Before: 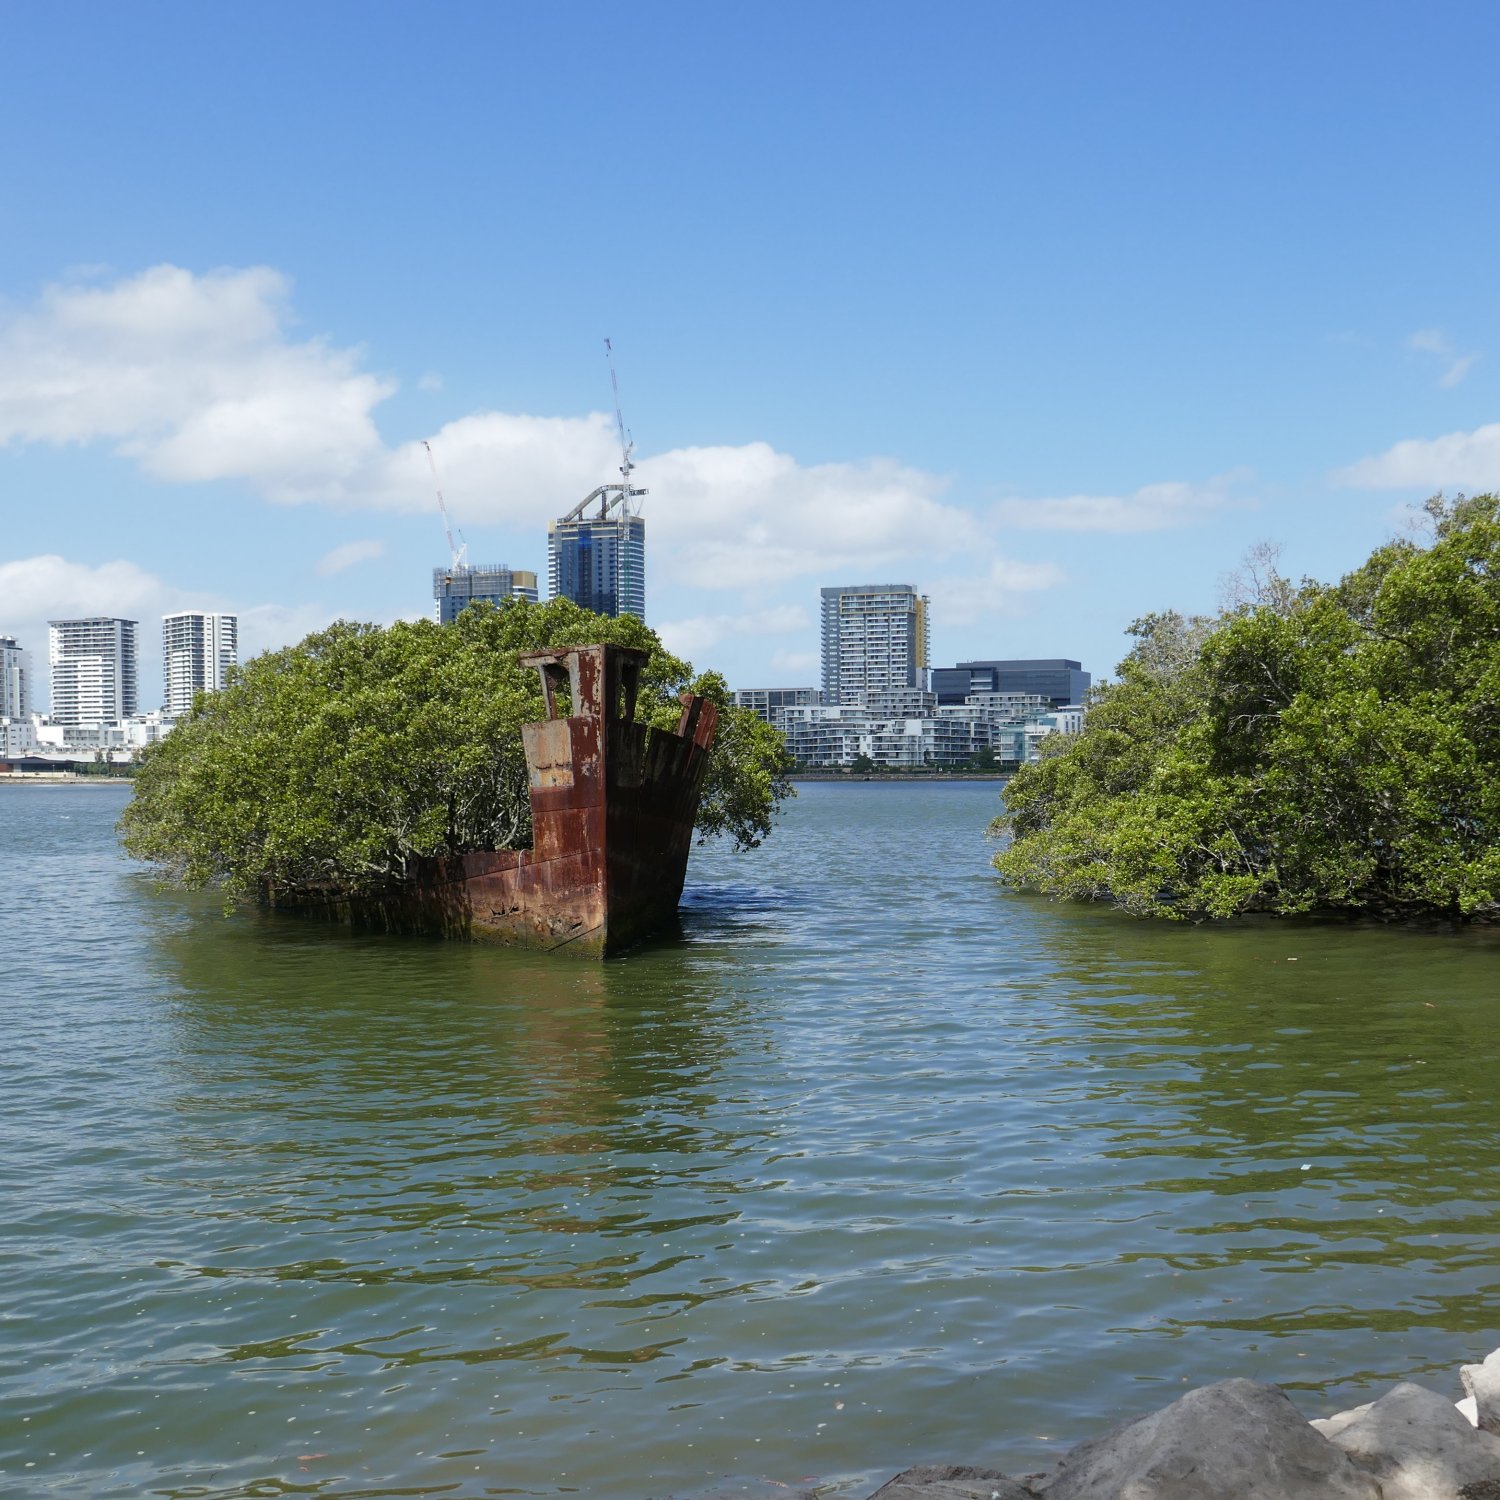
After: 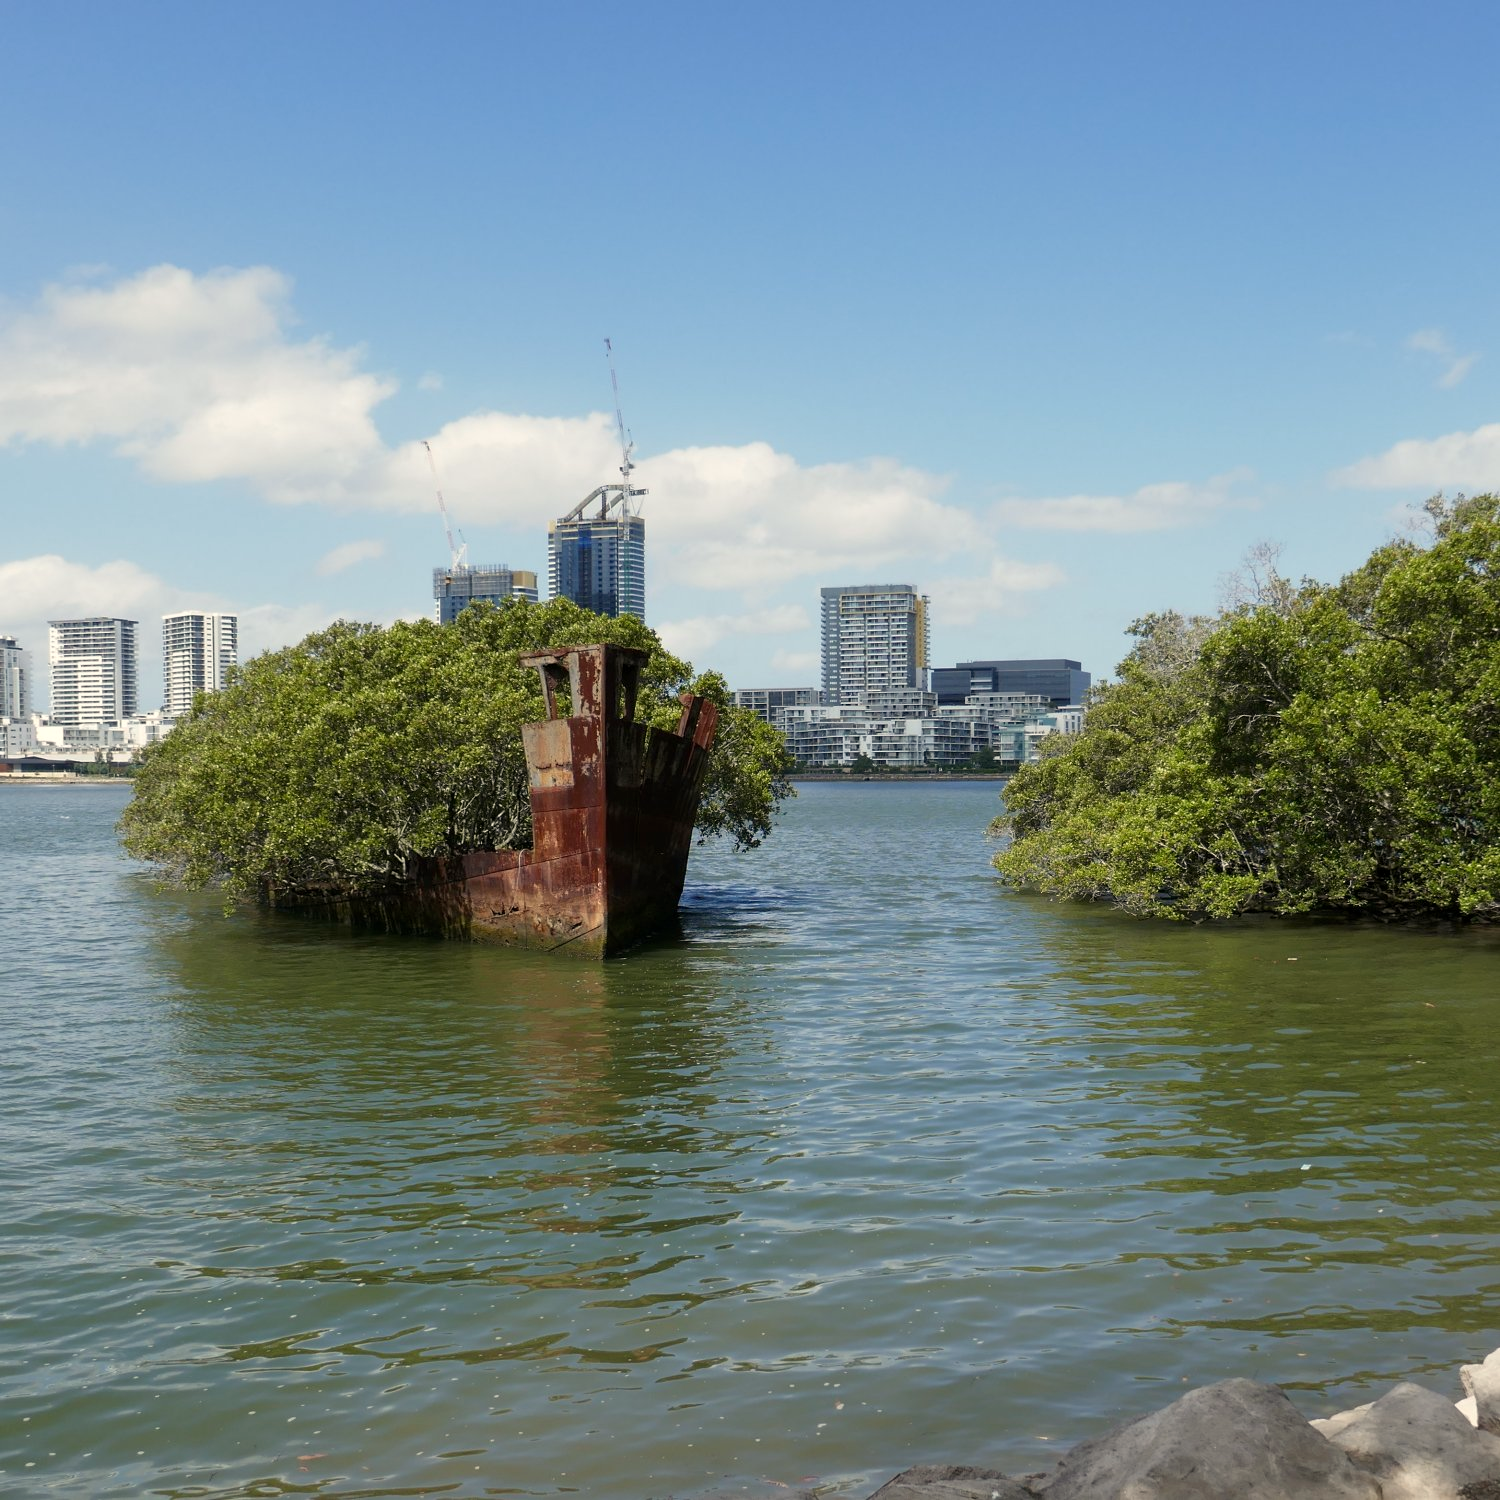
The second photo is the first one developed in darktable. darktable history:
white balance: red 1.045, blue 0.932
exposure: black level correction 0.001, compensate highlight preservation false
